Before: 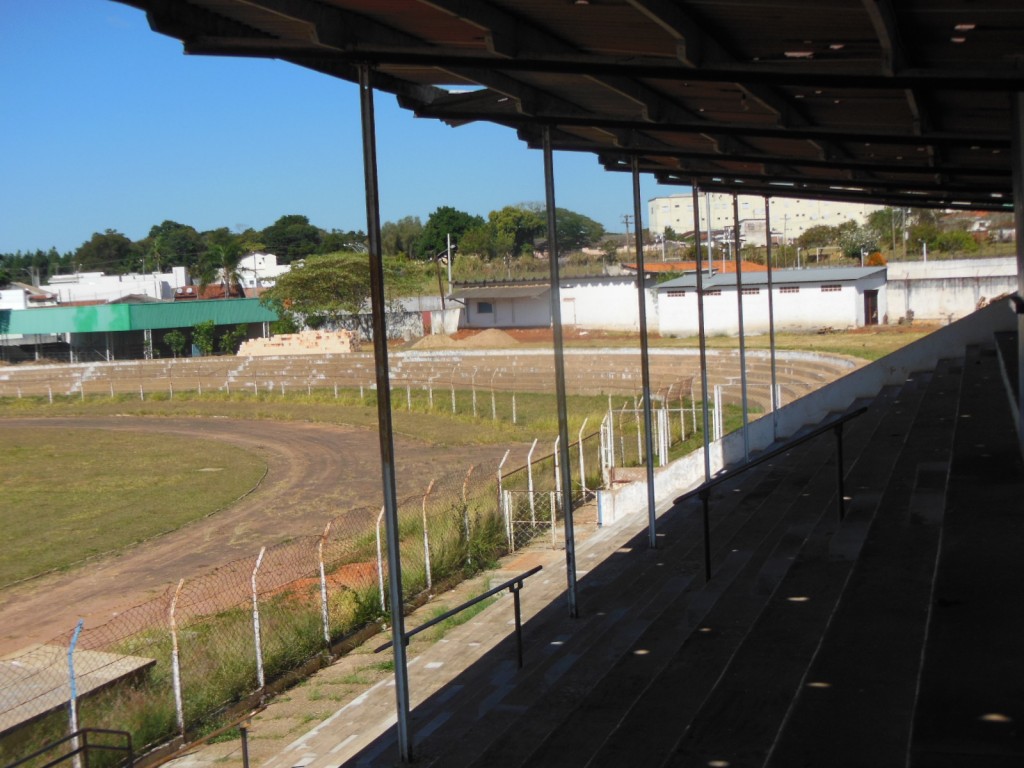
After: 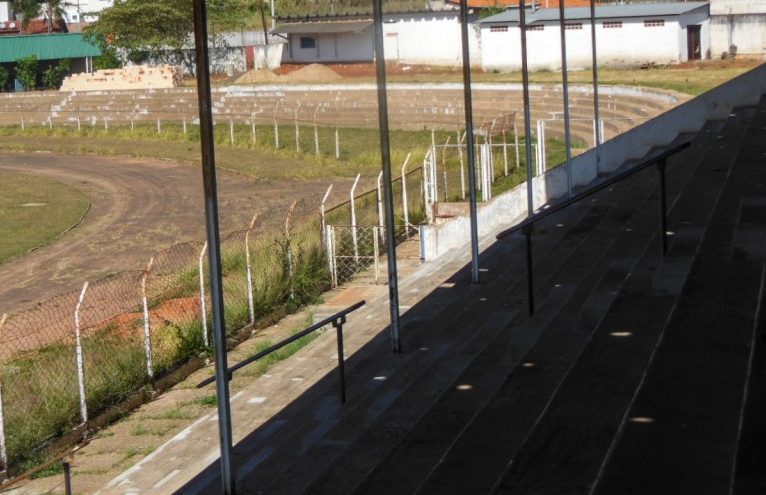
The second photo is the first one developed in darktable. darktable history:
crop and rotate: left 17.322%, top 34.567%, right 7.786%, bottom 0.971%
local contrast: on, module defaults
